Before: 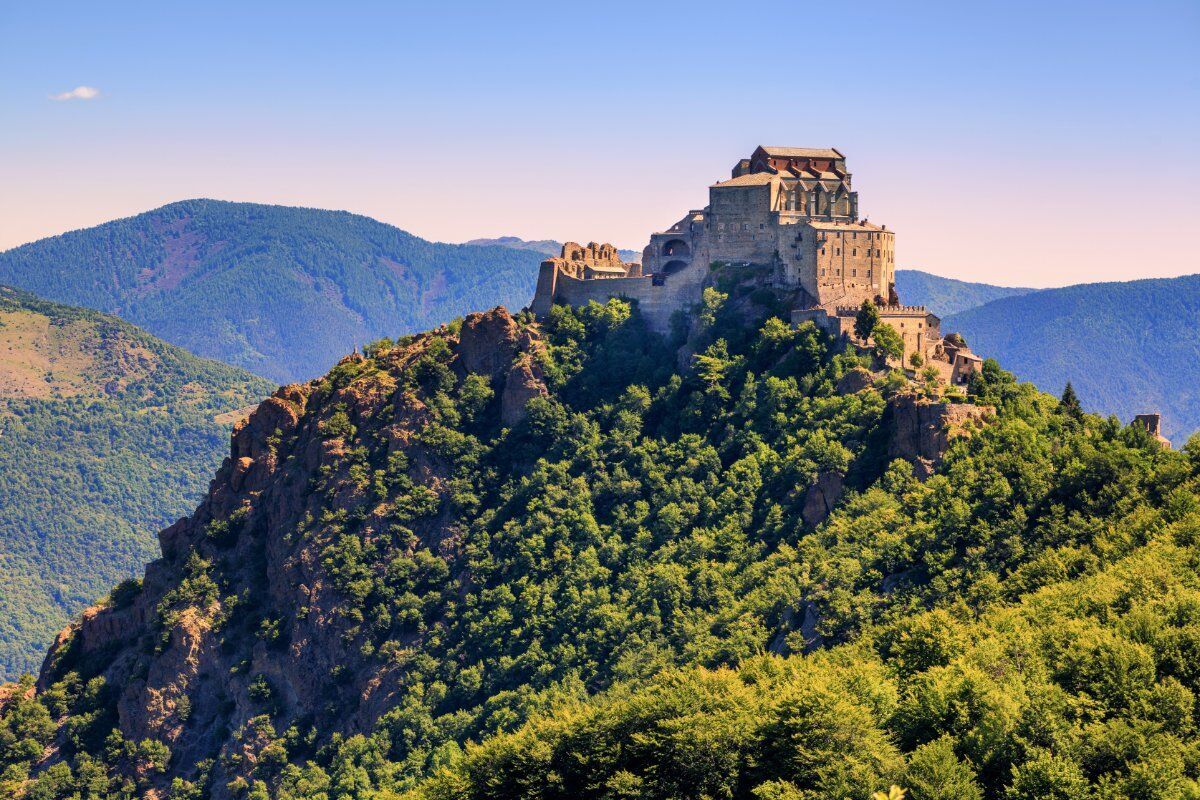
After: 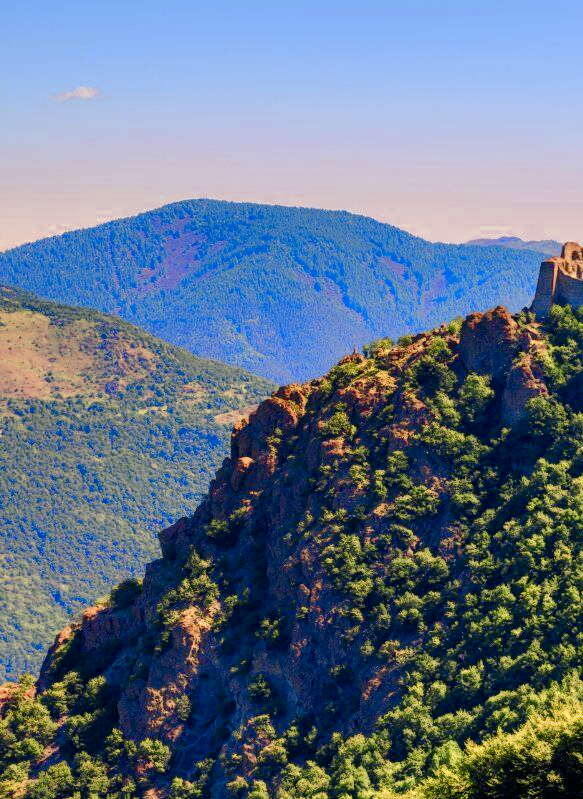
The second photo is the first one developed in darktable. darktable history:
shadows and highlights: shadows -20.55, white point adjustment -2.17, highlights -34.86
color zones: curves: ch0 [(0.004, 0.305) (0.261, 0.623) (0.389, 0.399) (0.708, 0.571) (0.947, 0.34)]; ch1 [(0.025, 0.645) (0.229, 0.584) (0.326, 0.551) (0.484, 0.262) (0.757, 0.643)]
crop and rotate: left 0.039%, top 0%, right 51.376%
color balance rgb: linear chroma grading › shadows -2.831%, linear chroma grading › highlights -3.115%, perceptual saturation grading › global saturation 25.628%, perceptual saturation grading › highlights -50.175%, perceptual saturation grading › shadows 30.075%, global vibrance 0.531%
